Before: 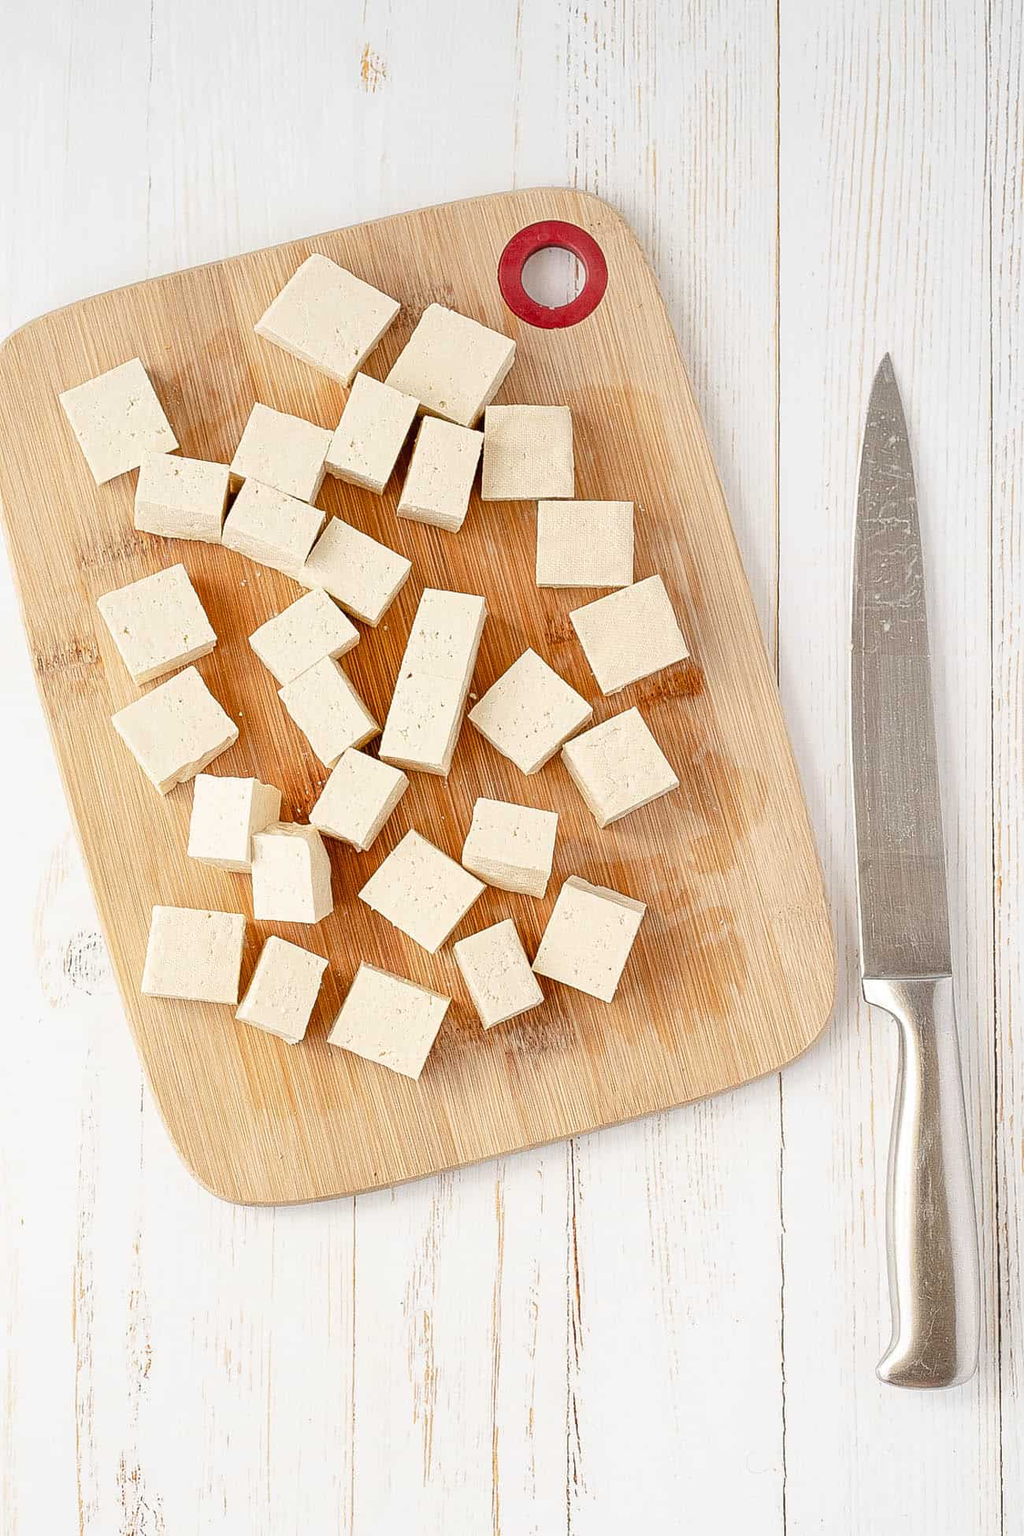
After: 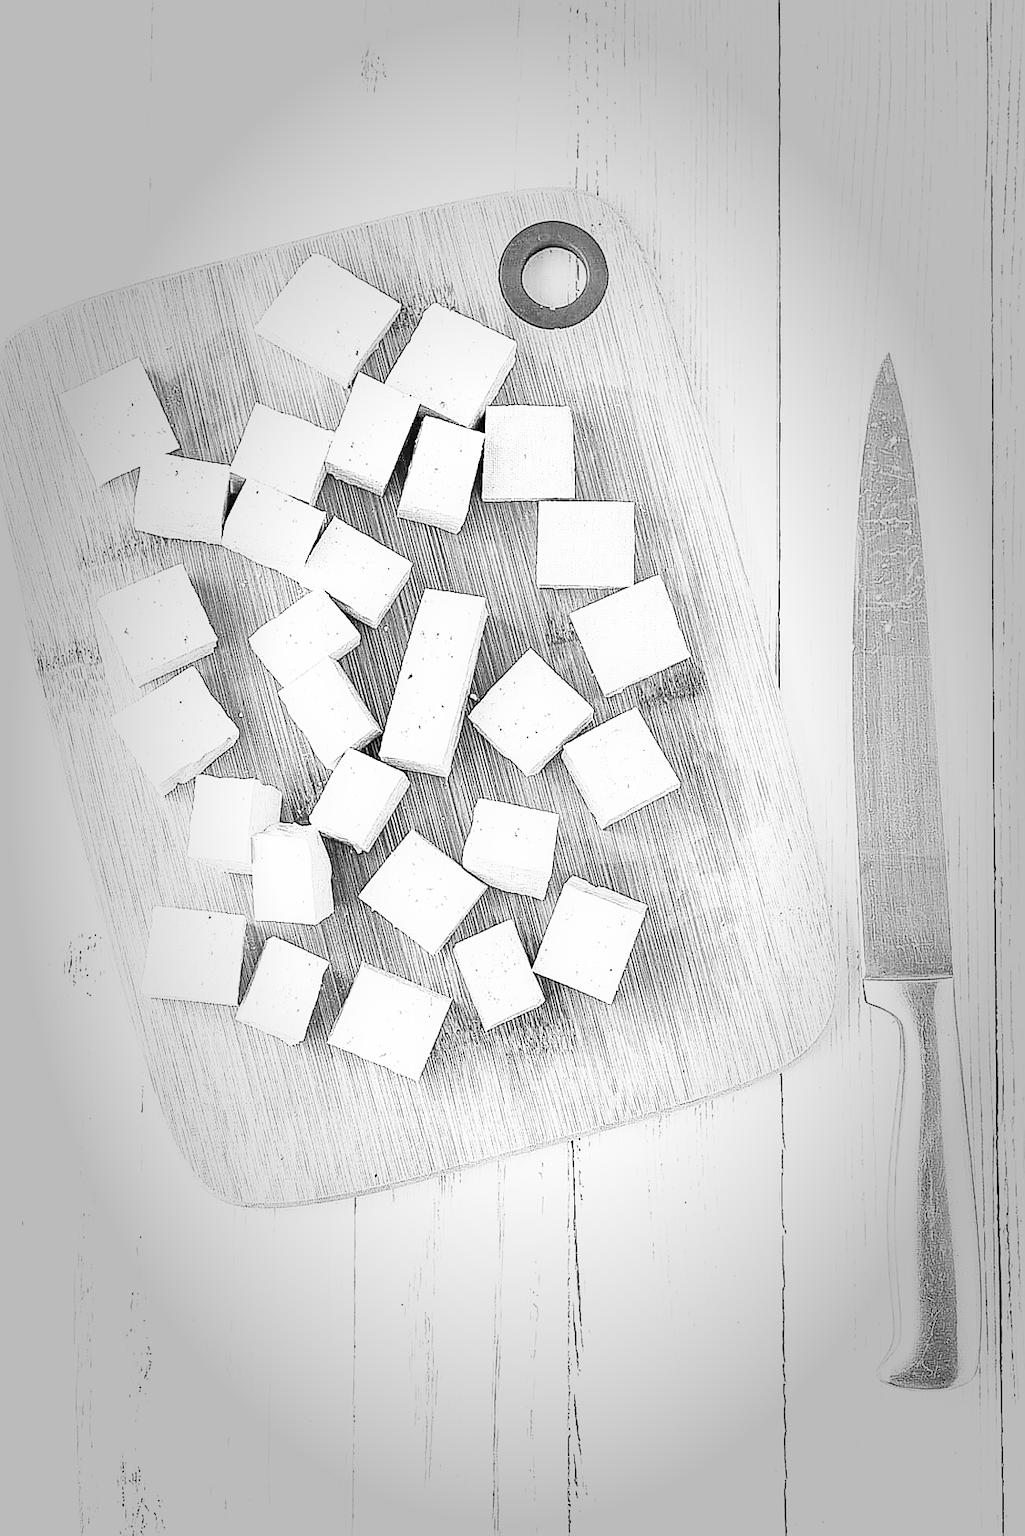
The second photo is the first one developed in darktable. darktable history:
base curve: curves: ch0 [(0, 0) (0.026, 0.03) (0.109, 0.232) (0.351, 0.748) (0.669, 0.968) (1, 1)], preserve colors none
vignetting: fall-off start 48.41%, automatic ratio true, width/height ratio 1.29, unbound false
monochrome: on, module defaults
crop: bottom 0.071%
sharpen: radius 1.4, amount 1.25, threshold 0.7
